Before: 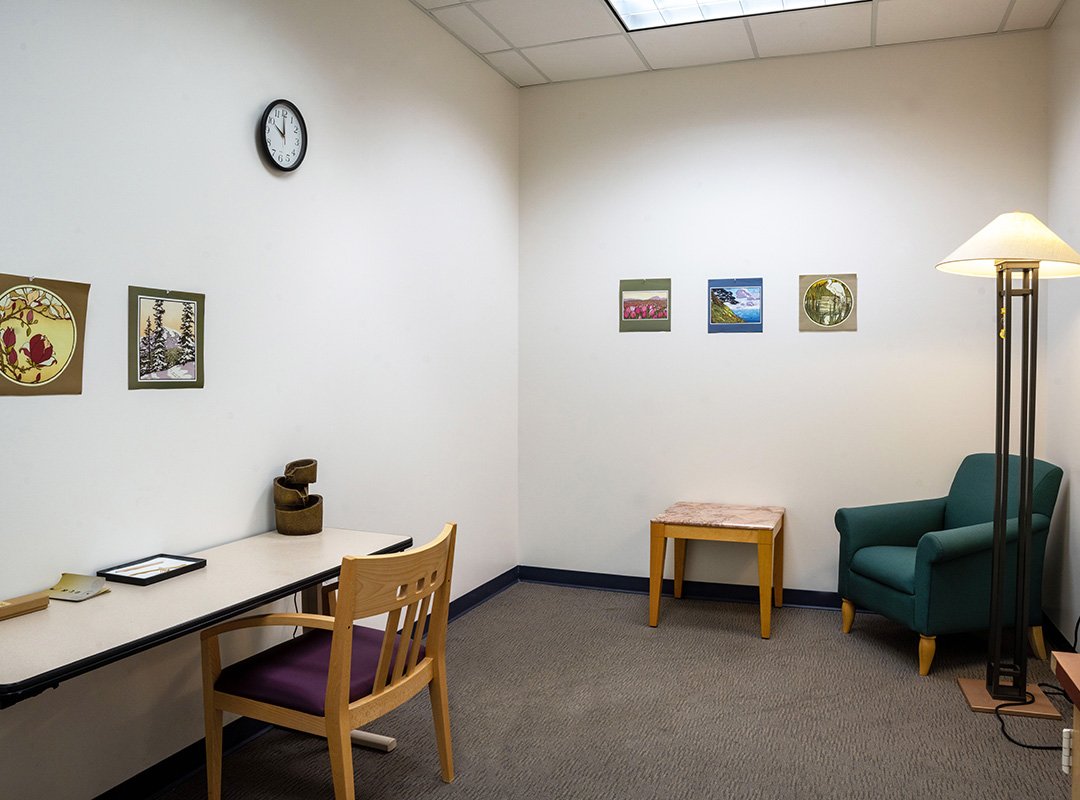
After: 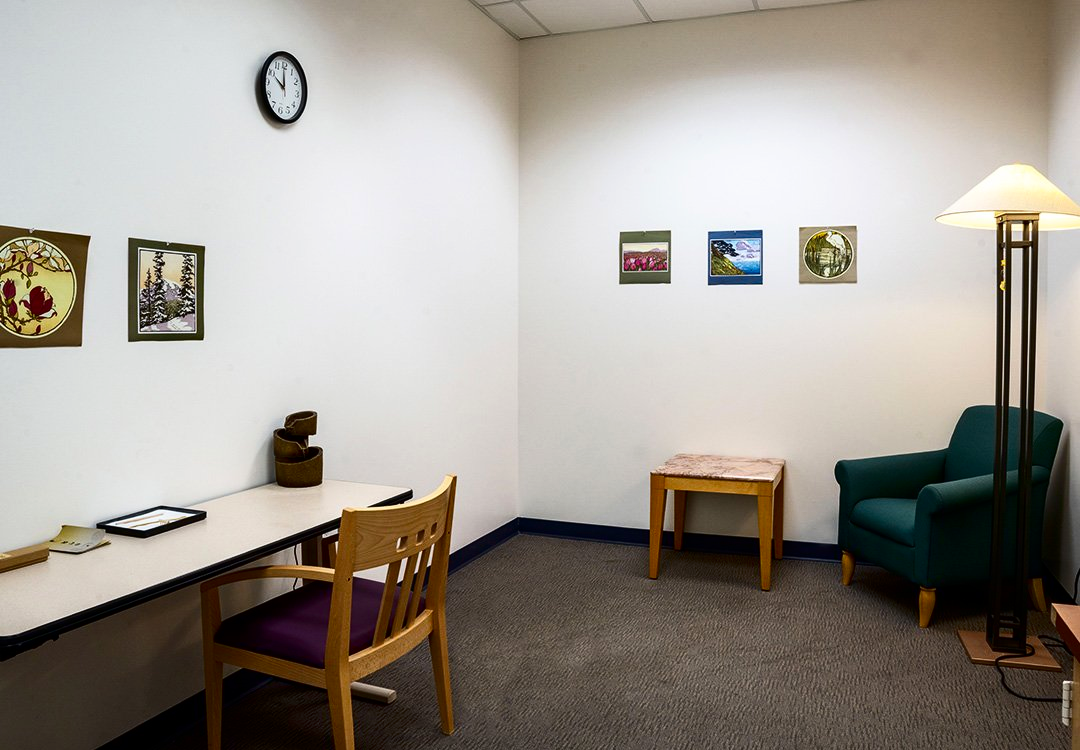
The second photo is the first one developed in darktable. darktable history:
crop and rotate: top 6.25%
contrast brightness saturation: contrast 0.2, brightness -0.11, saturation 0.1
